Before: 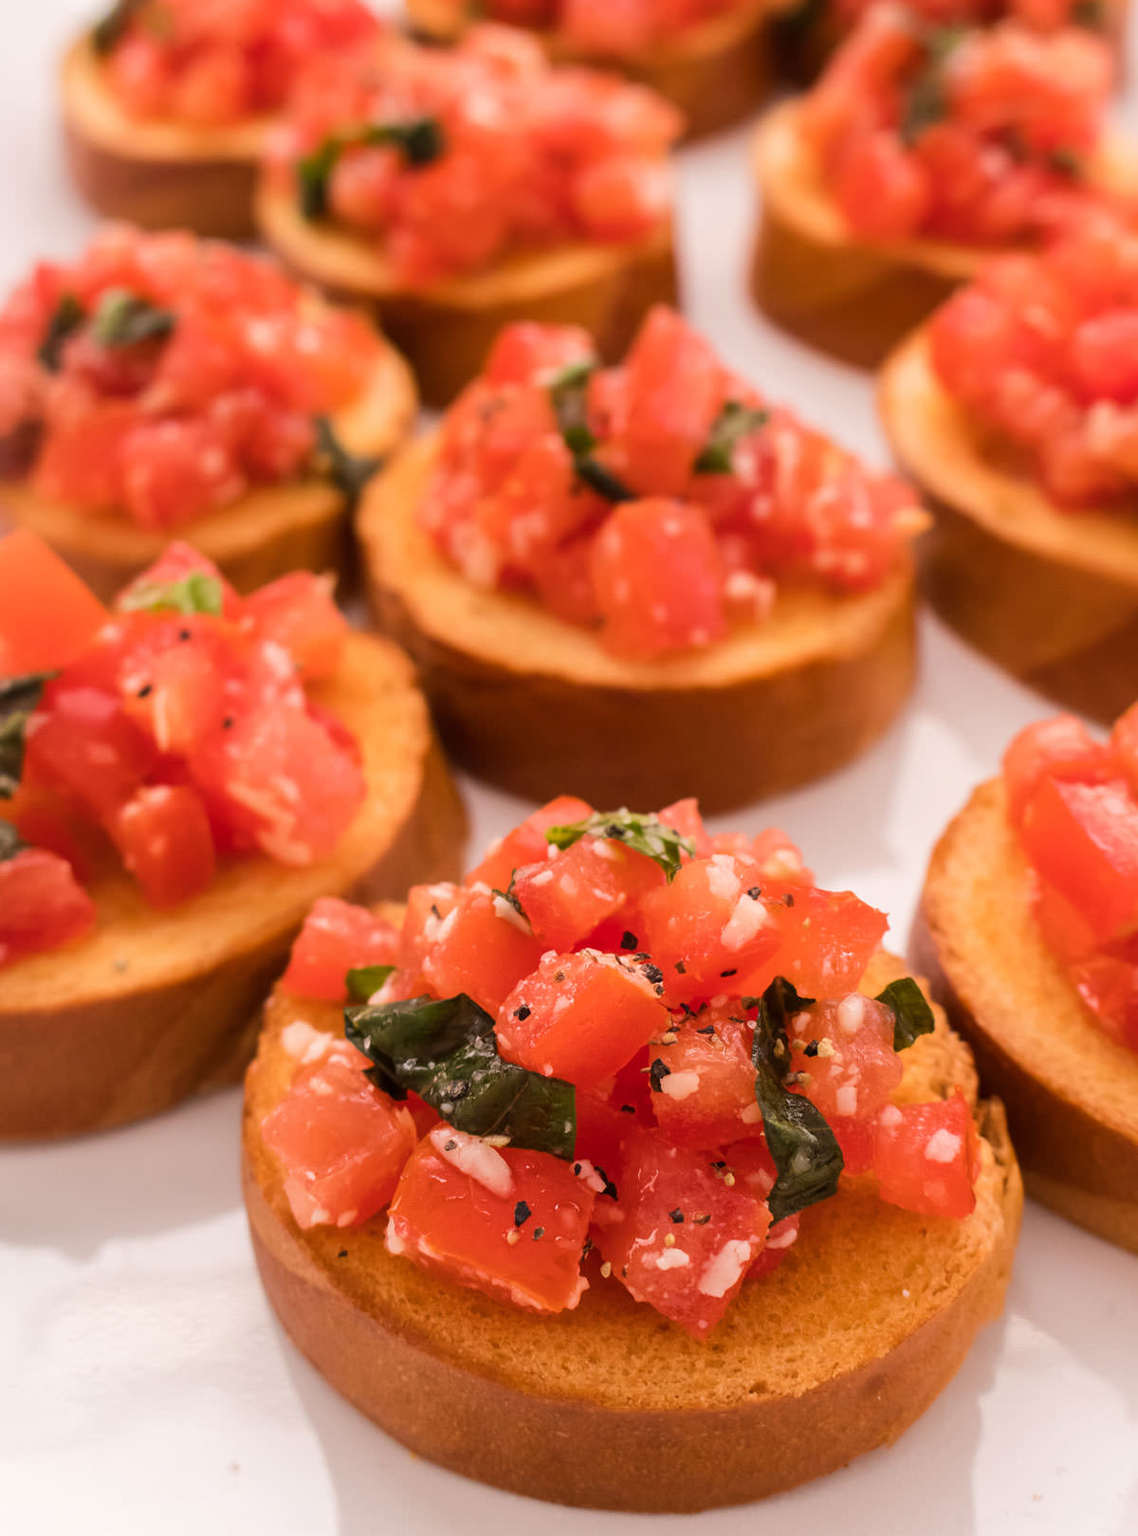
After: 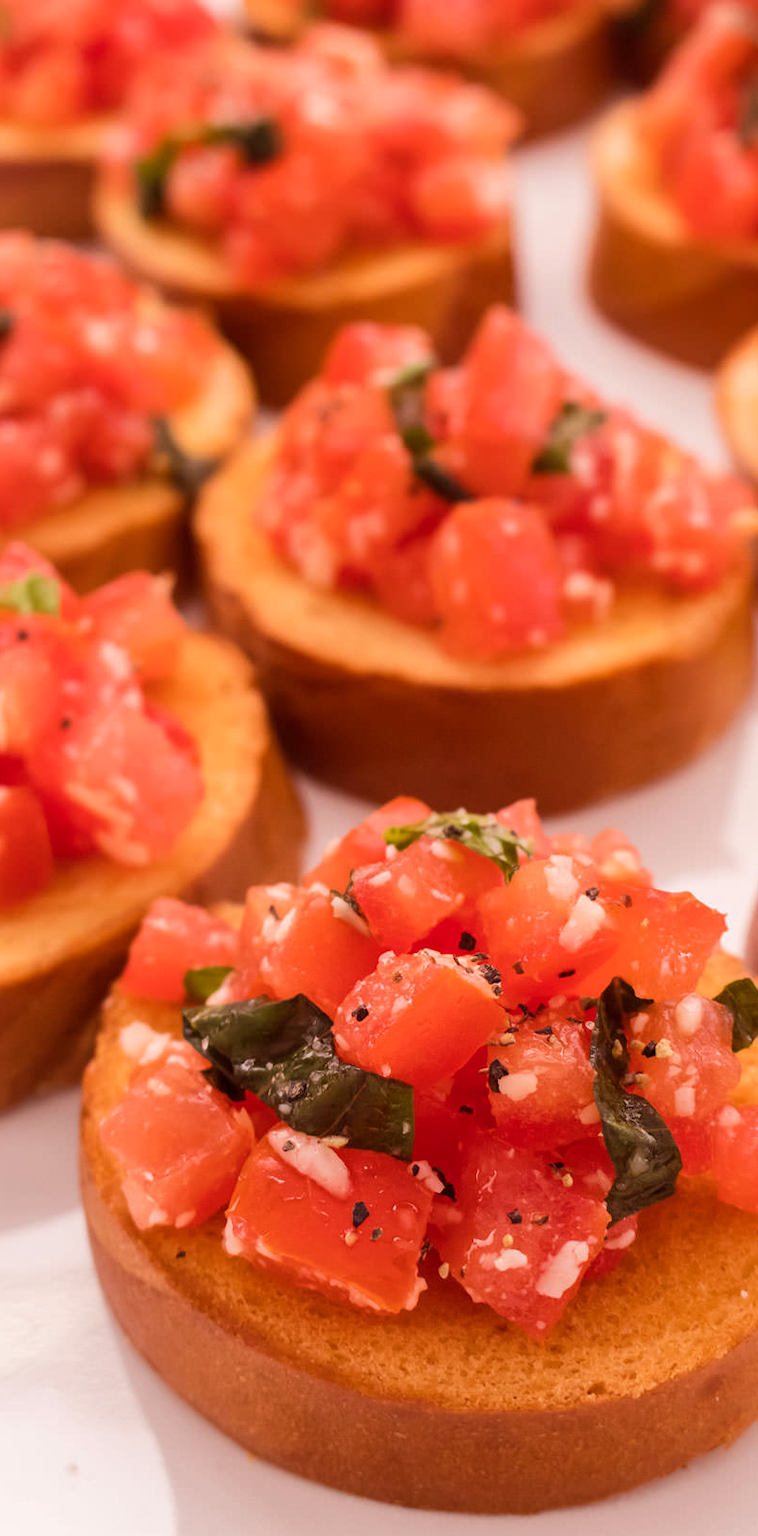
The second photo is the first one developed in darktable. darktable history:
crop and rotate: left 14.292%, right 19.041%
rgb levels: mode RGB, independent channels, levels [[0, 0.474, 1], [0, 0.5, 1], [0, 0.5, 1]]
